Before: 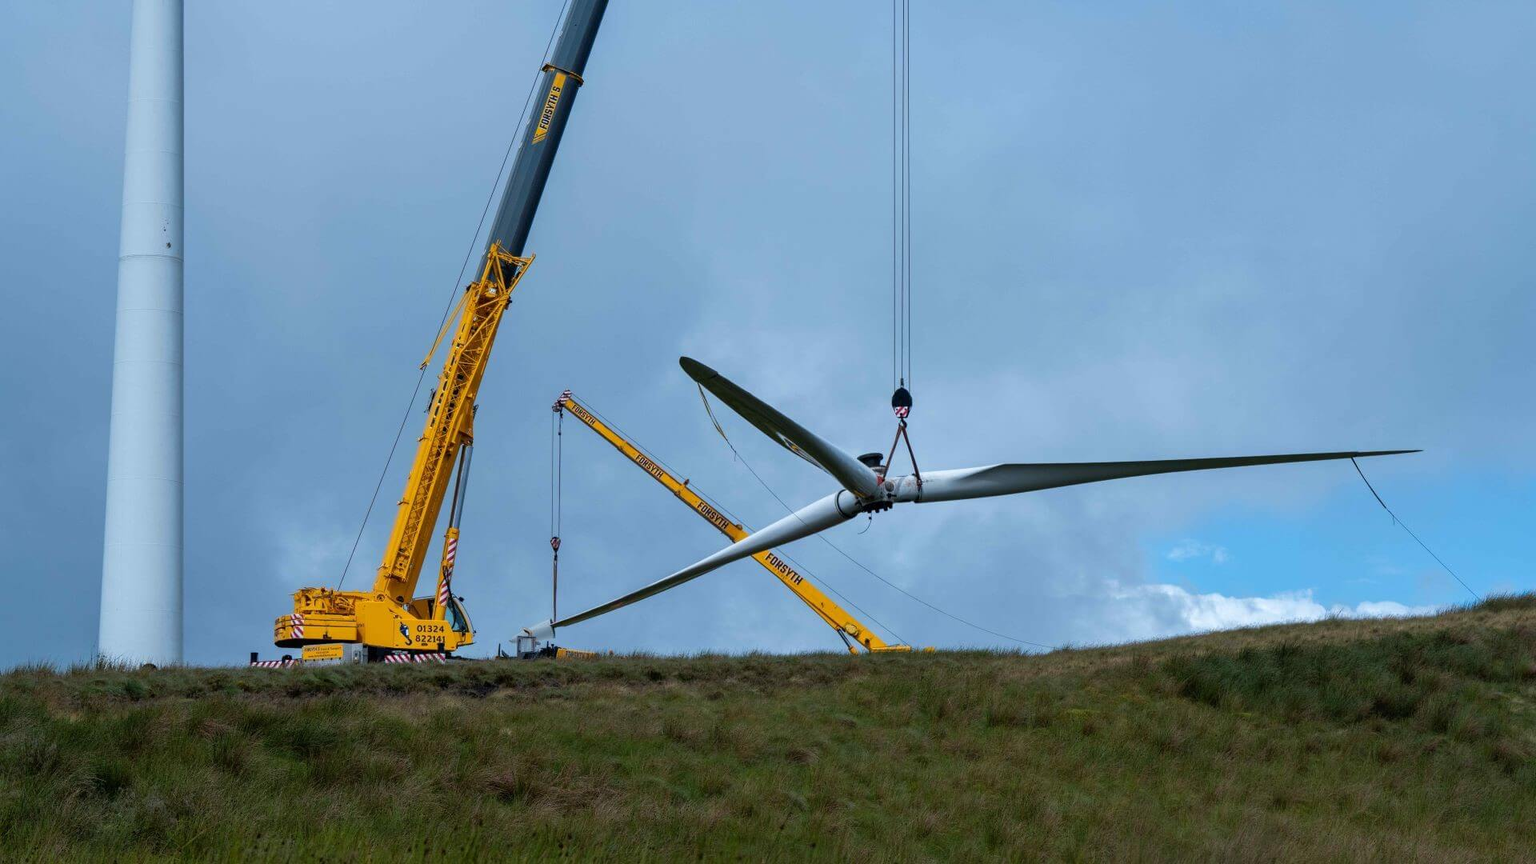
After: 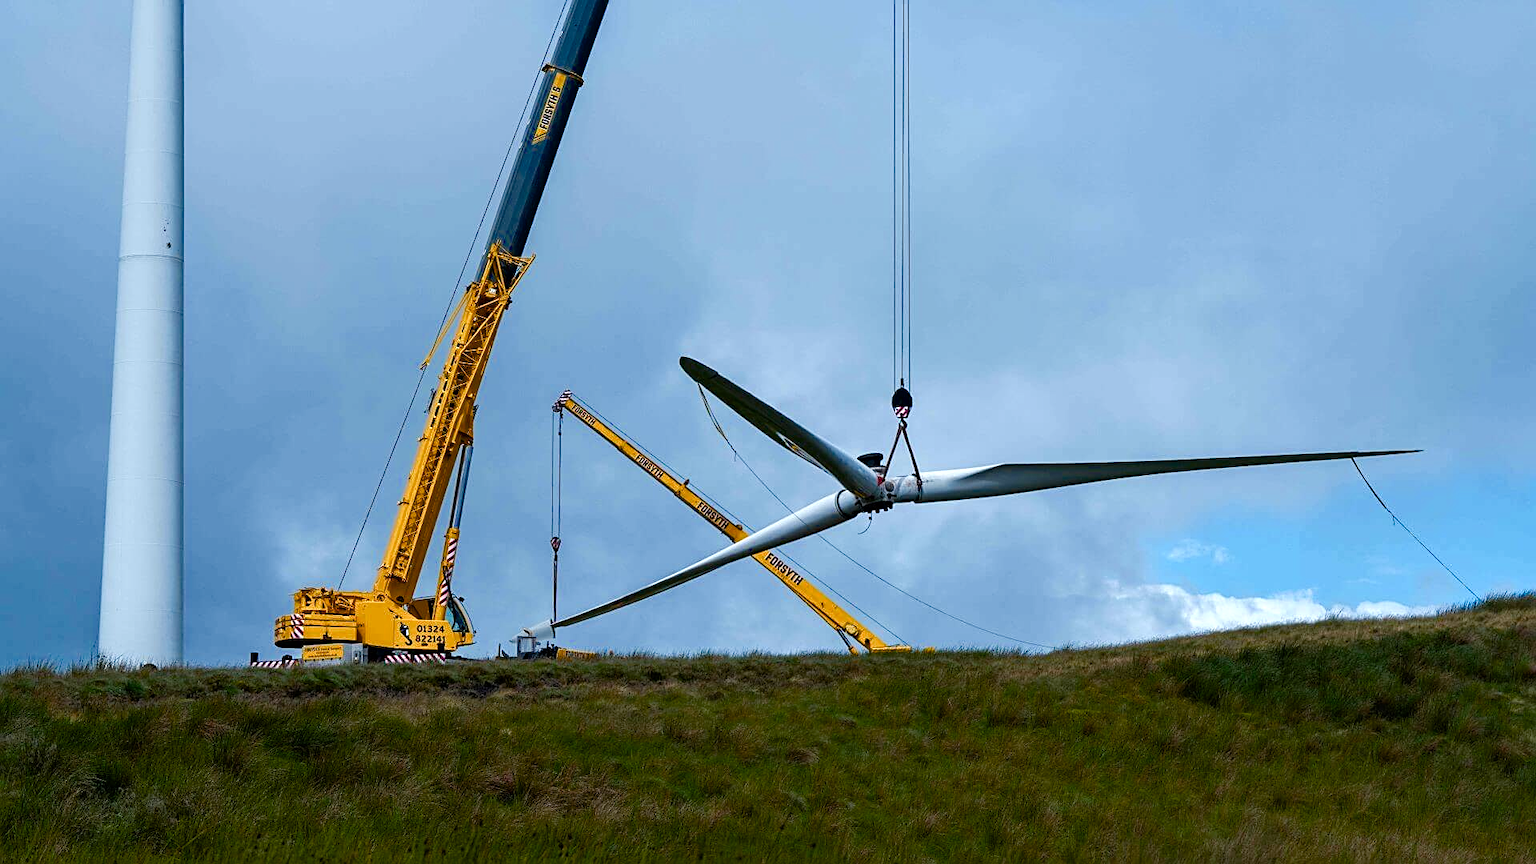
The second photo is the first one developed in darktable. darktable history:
sharpen: on, module defaults
contrast brightness saturation: saturation -0.053
color balance rgb: perceptual saturation grading › global saturation 0.908%, perceptual saturation grading › highlights -17.217%, perceptual saturation grading › mid-tones 33.689%, perceptual saturation grading › shadows 50.563%, perceptual brilliance grading › mid-tones 9.523%, perceptual brilliance grading › shadows 14.717%, global vibrance 6.724%, contrast 12.542%, saturation formula JzAzBz (2021)
